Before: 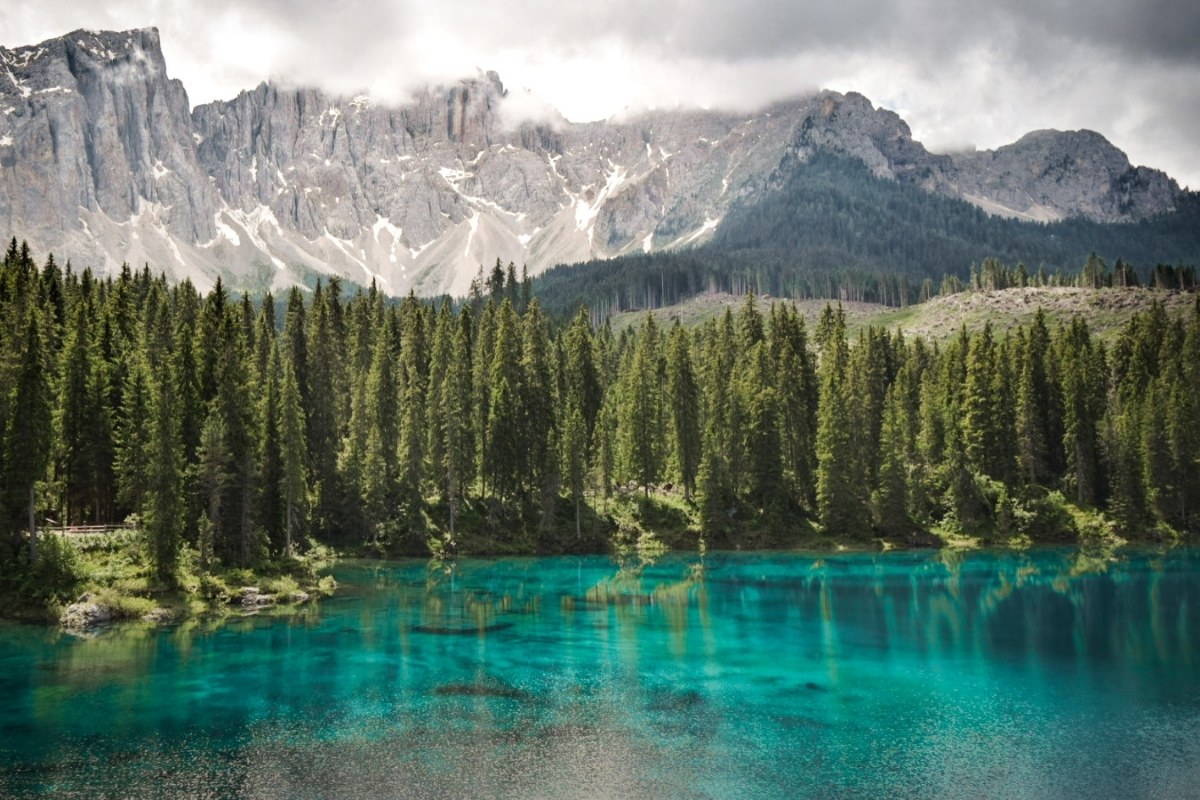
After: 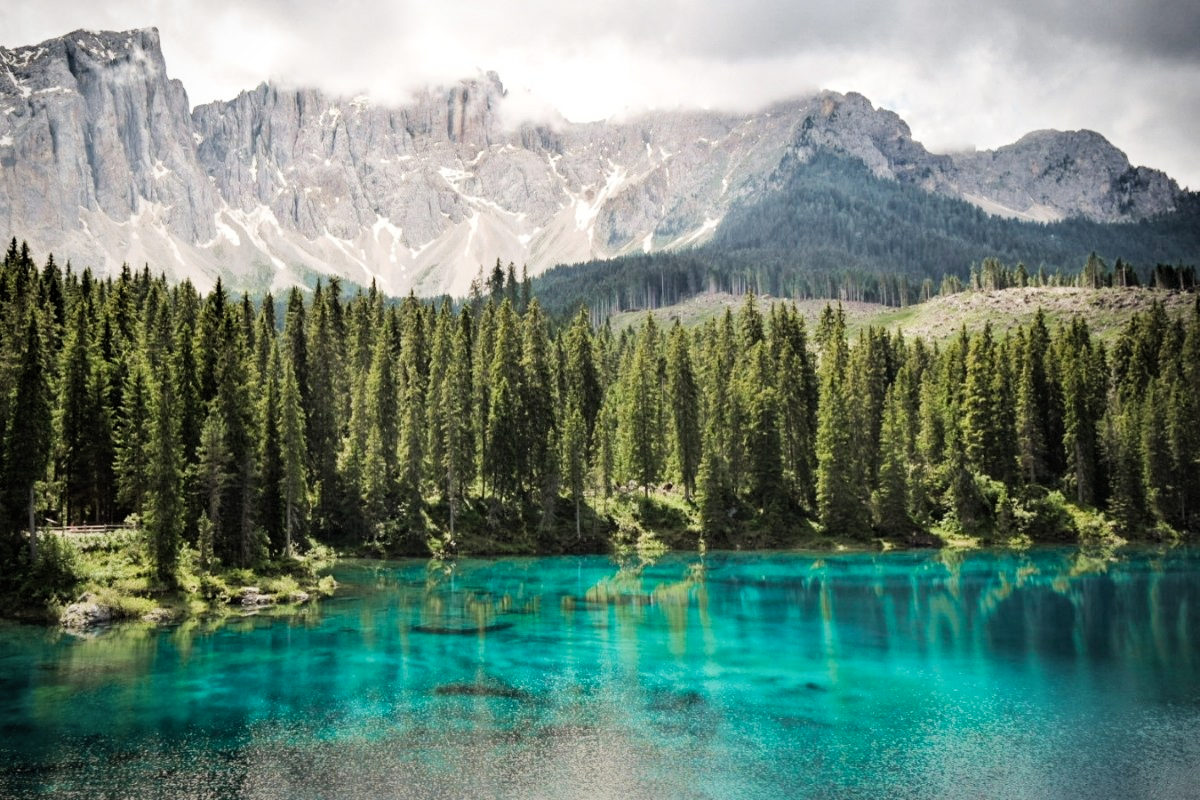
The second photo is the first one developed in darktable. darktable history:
levels: mode automatic, levels [0, 0.445, 1]
vignetting: fall-off radius 81.85%, brightness -0.341
filmic rgb: black relative exposure -7.45 EV, white relative exposure 4.82 EV, threshold 5.95 EV, hardness 3.4, enable highlight reconstruction true
